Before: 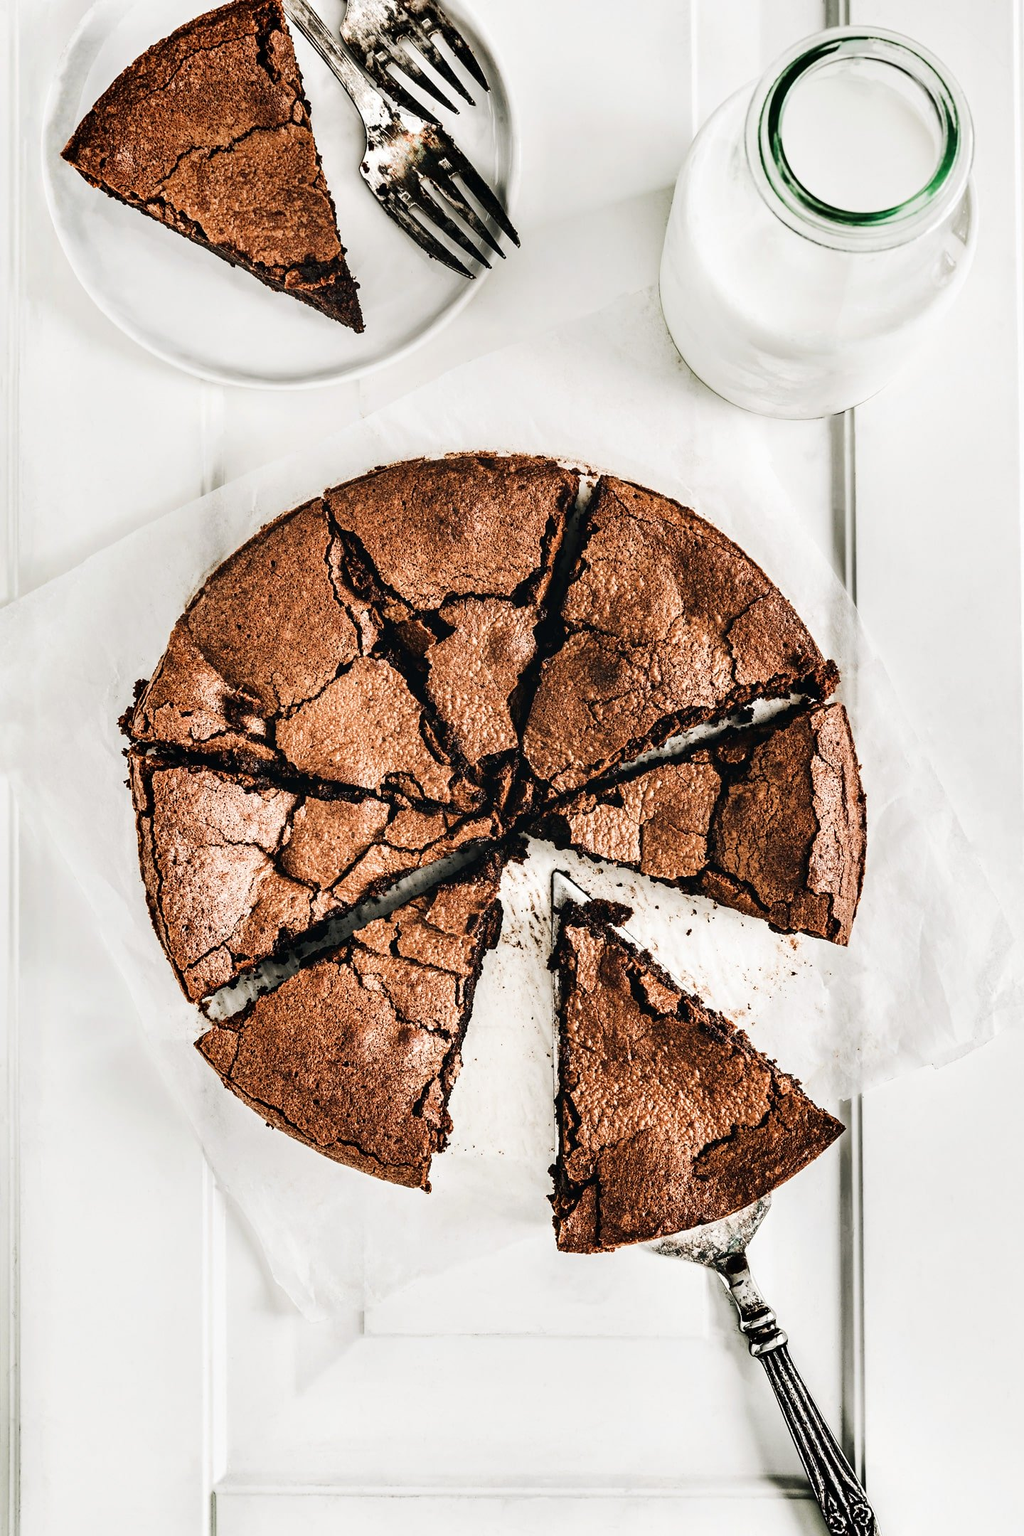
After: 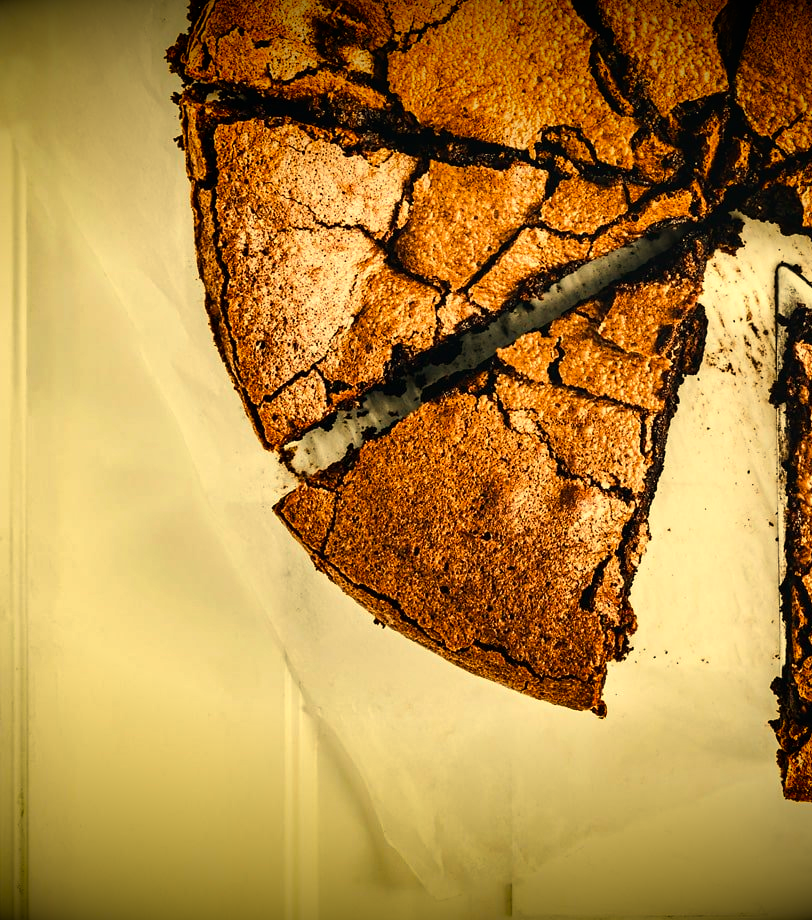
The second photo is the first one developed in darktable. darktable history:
vignetting: fall-off start 98.29%, fall-off radius 100%, brightness -1, saturation 0.5, width/height ratio 1.428
white balance: red 1.08, blue 0.791
shadows and highlights: soften with gaussian
color balance rgb: perceptual saturation grading › global saturation 25%, global vibrance 20%
crop: top 44.483%, right 43.593%, bottom 12.892%
